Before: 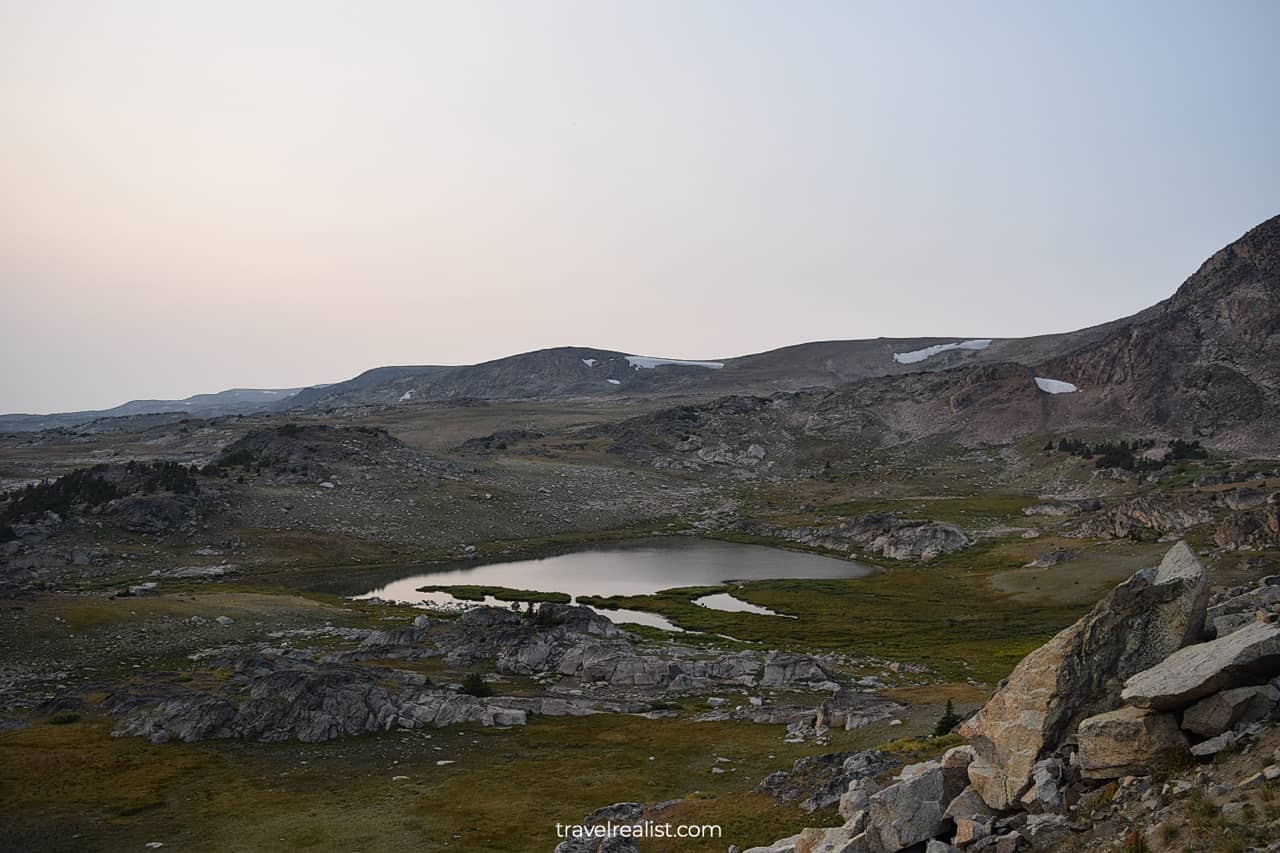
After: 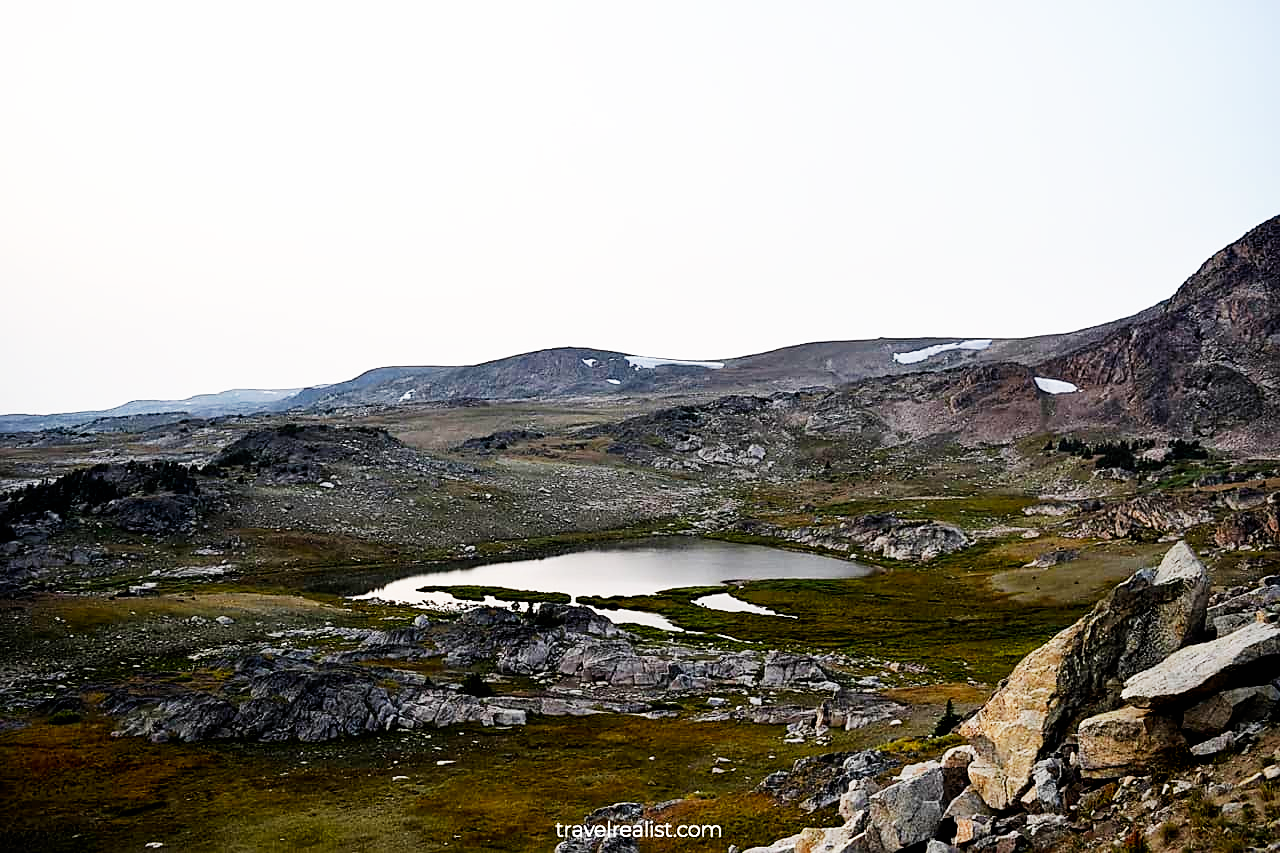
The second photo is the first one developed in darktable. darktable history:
base curve: curves: ch0 [(0, 0) (0.007, 0.004) (0.027, 0.03) (0.046, 0.07) (0.207, 0.54) (0.442, 0.872) (0.673, 0.972) (1, 1)], preserve colors none
exposure: black level correction 0.01, exposure 0.014 EV, compensate highlight preservation false
sharpen: radius 1.864, amount 0.398, threshold 1.271
